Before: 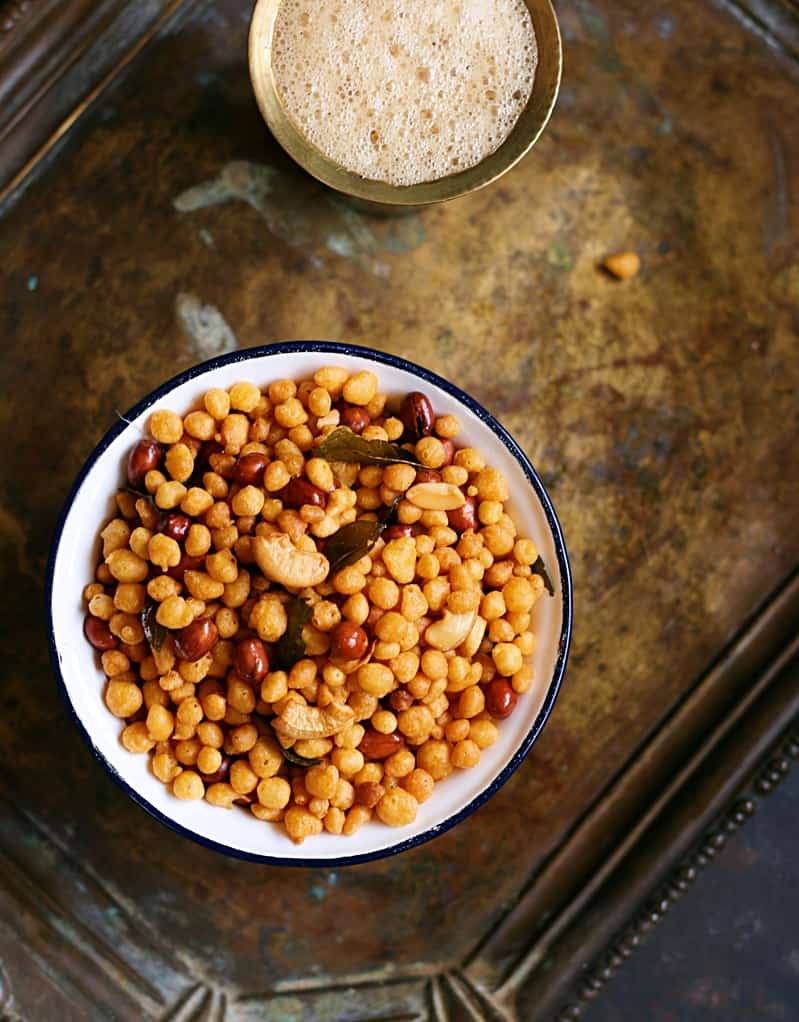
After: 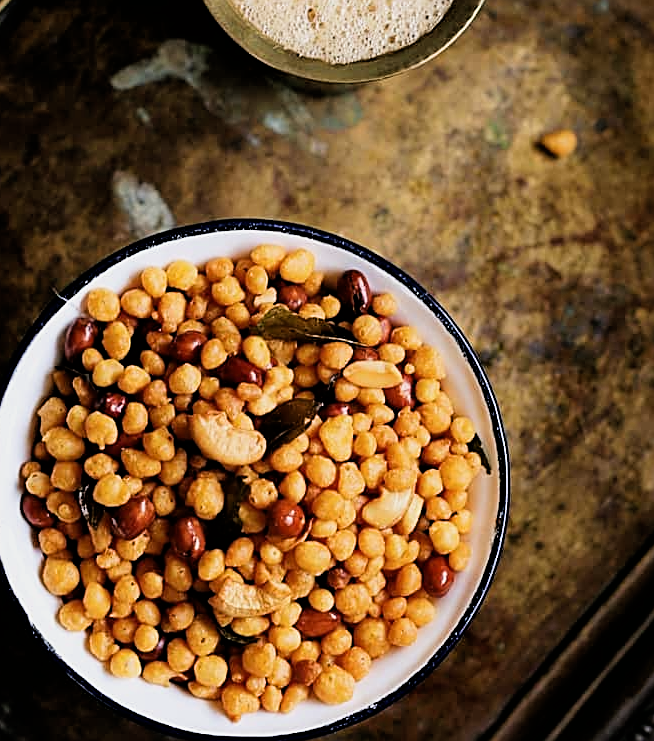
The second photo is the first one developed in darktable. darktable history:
crop: left 7.895%, top 12.004%, right 10.229%, bottom 15.417%
sharpen: on, module defaults
filmic rgb: black relative exposure -5.01 EV, white relative exposure 3.18 EV, hardness 3.42, contrast 1.197, highlights saturation mix -29.11%
